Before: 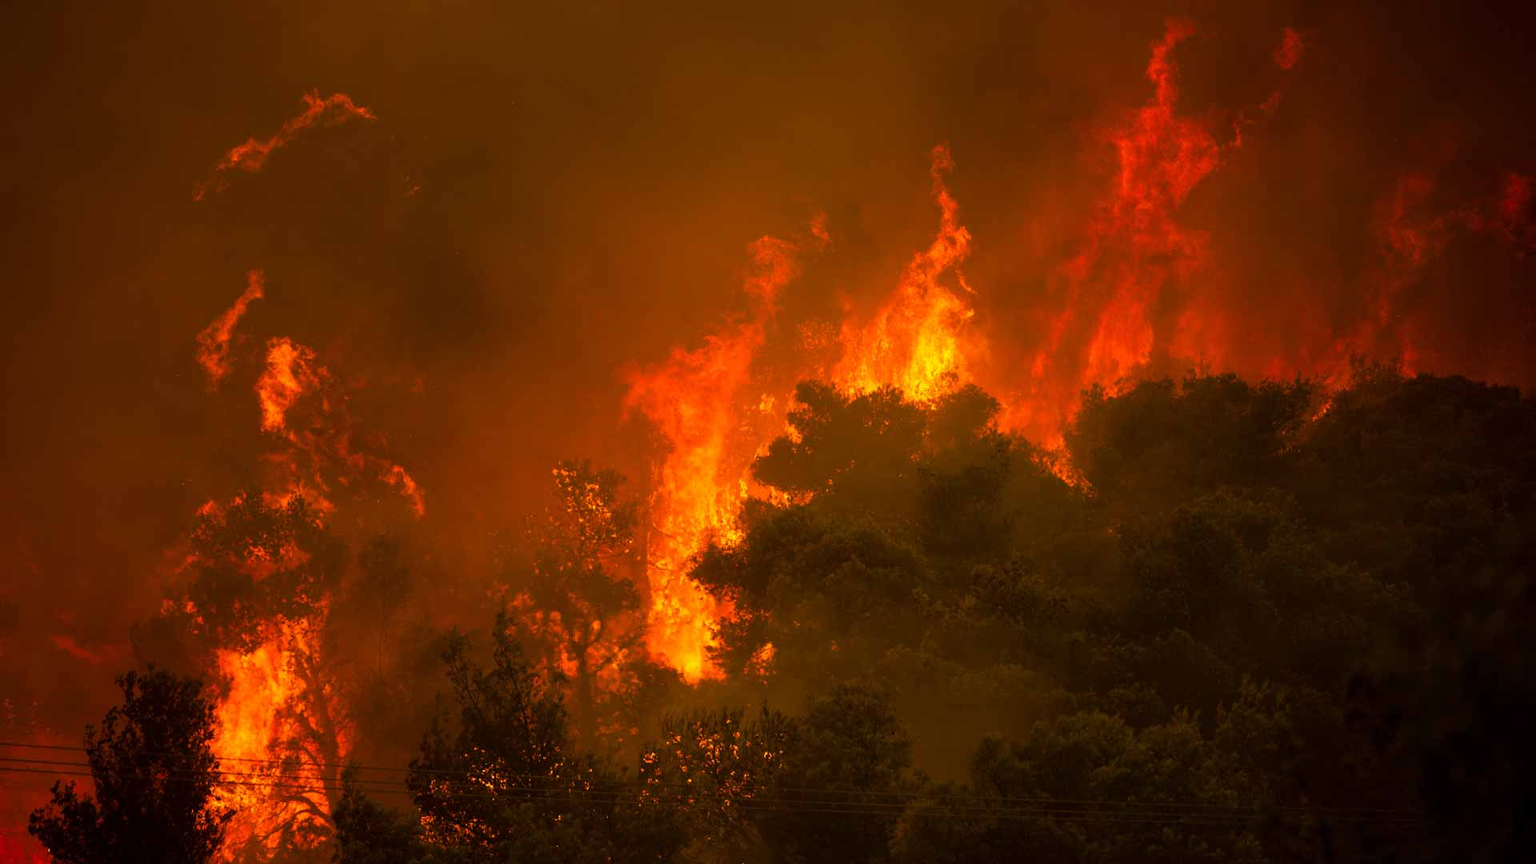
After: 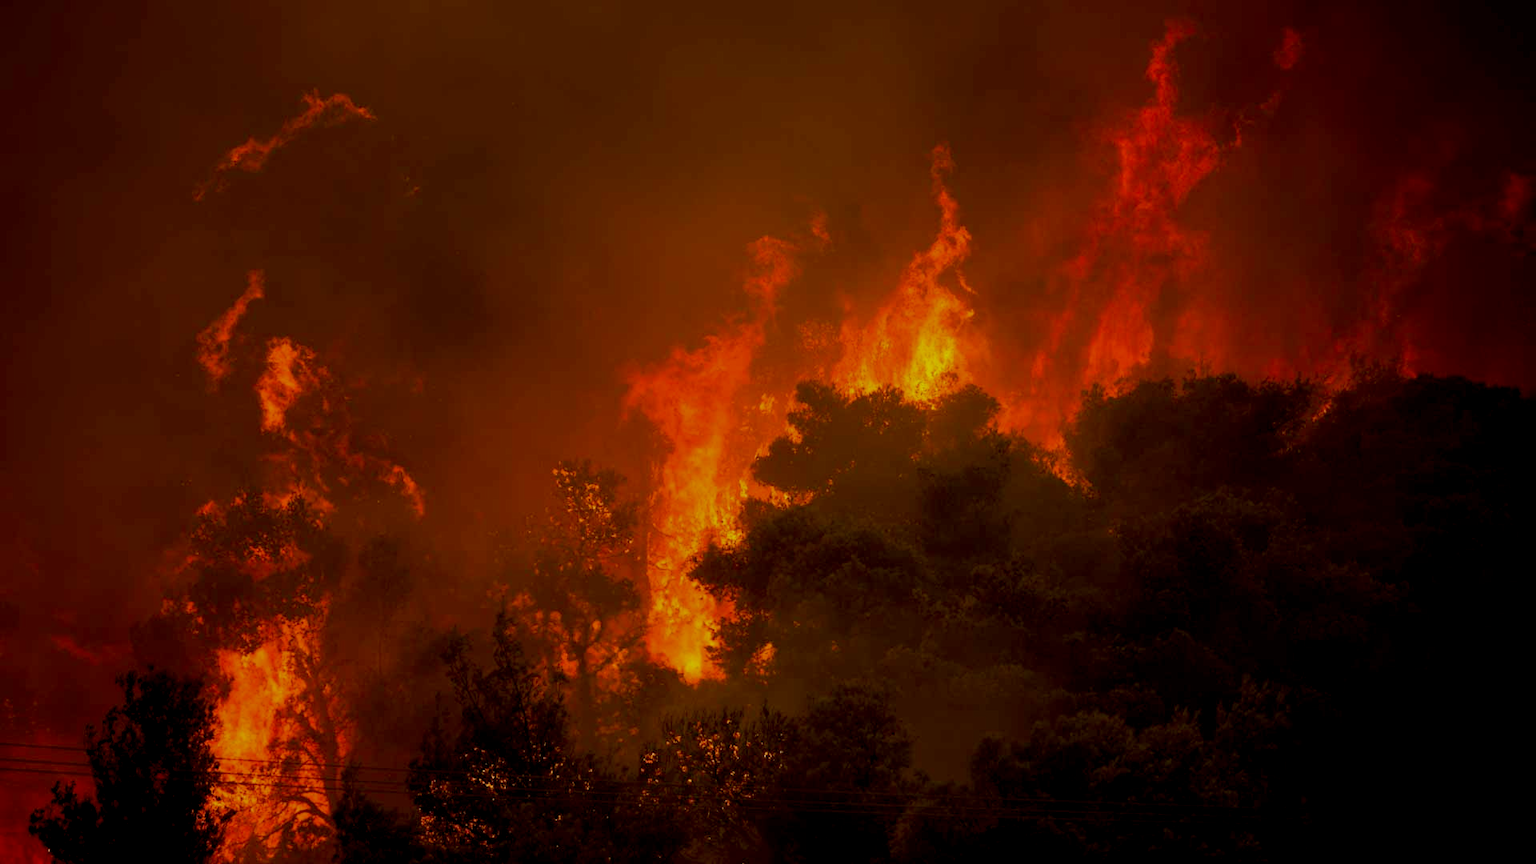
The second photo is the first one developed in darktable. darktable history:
exposure: black level correction 0.009, exposure -0.637 EV, compensate highlight preservation false
